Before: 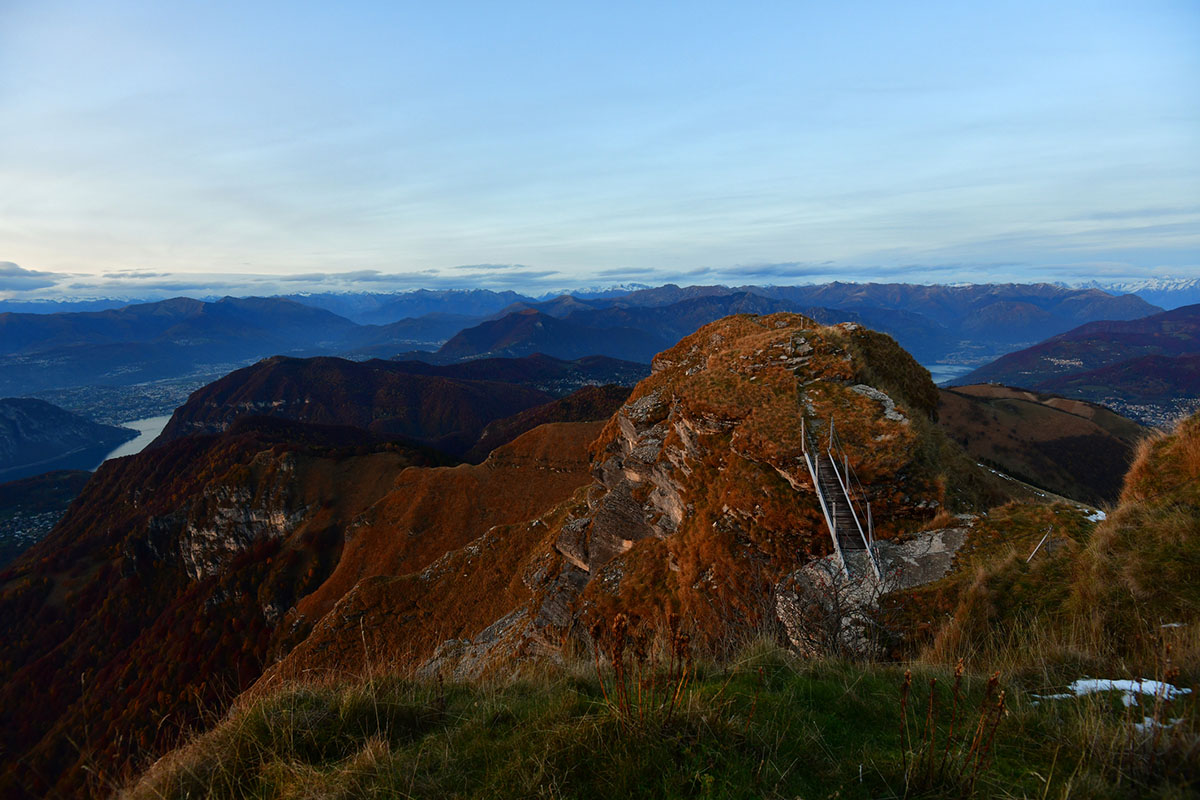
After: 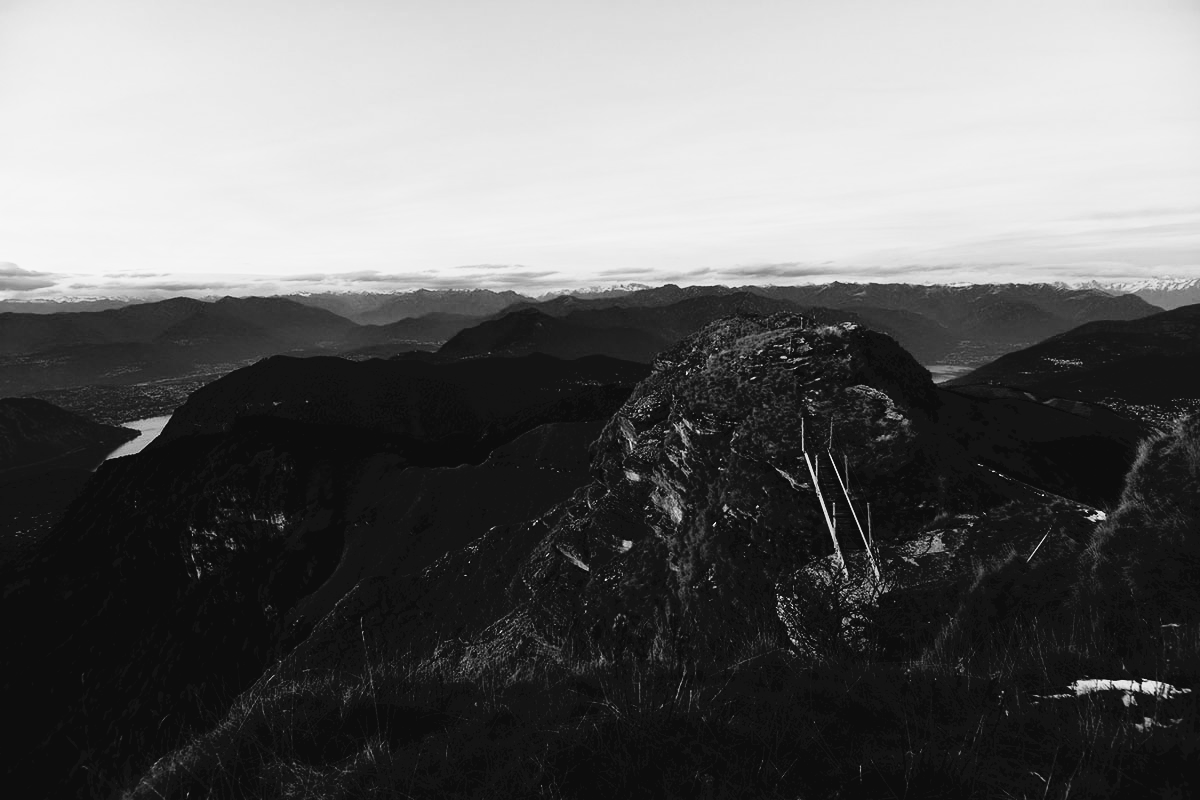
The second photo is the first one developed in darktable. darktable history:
monochrome: a 1.94, b -0.638
color correction: highlights a* -14.62, highlights b* -16.22, shadows a* 10.12, shadows b* 29.4
filmic rgb: black relative exposure -5 EV, hardness 2.88, contrast 1.3, highlights saturation mix -30%
color balance rgb: linear chroma grading › global chroma 50%, perceptual saturation grading › global saturation 2.34%, global vibrance 6.64%, contrast 12.71%, saturation formula JzAzBz (2021)
tone curve: curves: ch0 [(0, 0) (0.003, 0.063) (0.011, 0.063) (0.025, 0.063) (0.044, 0.066) (0.069, 0.071) (0.1, 0.09) (0.136, 0.116) (0.177, 0.144) (0.224, 0.192) (0.277, 0.246) (0.335, 0.311) (0.399, 0.399) (0.468, 0.49) (0.543, 0.589) (0.623, 0.709) (0.709, 0.827) (0.801, 0.918) (0.898, 0.969) (1, 1)], preserve colors none
